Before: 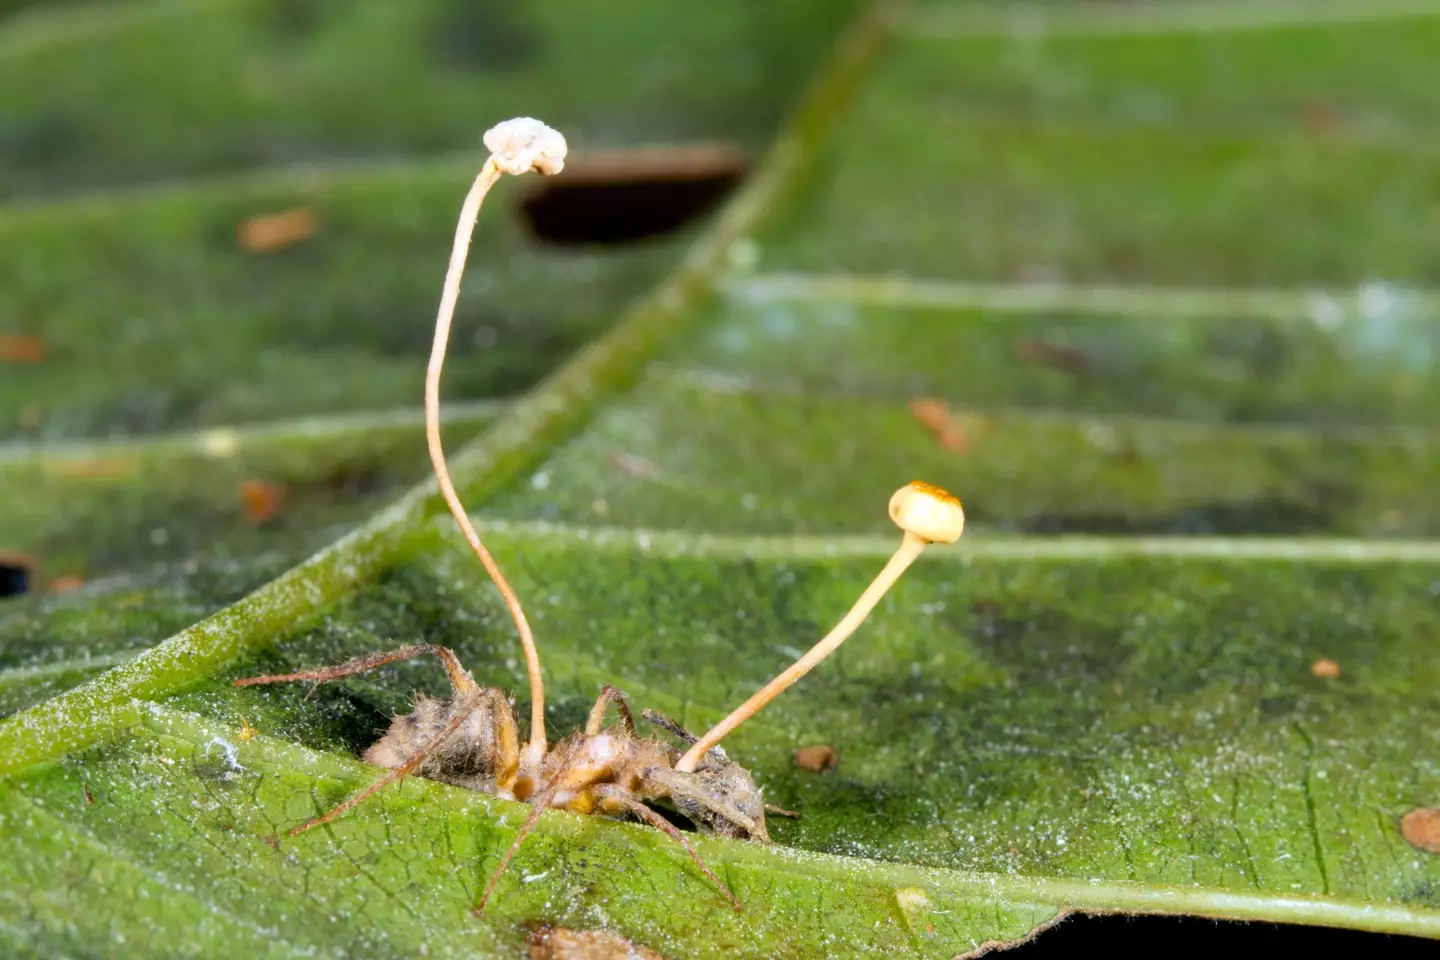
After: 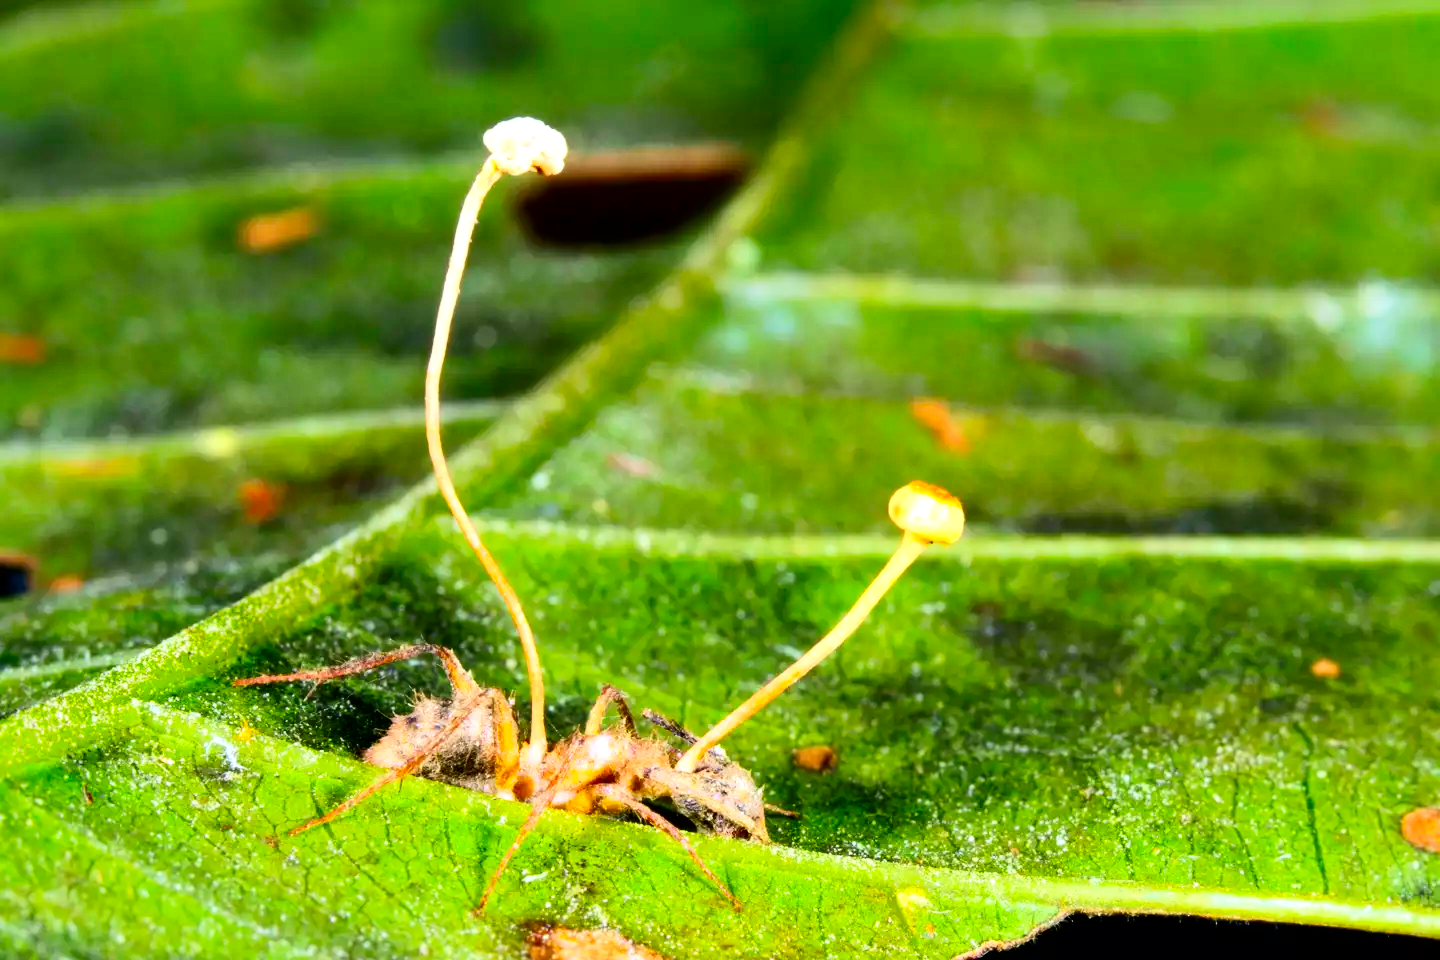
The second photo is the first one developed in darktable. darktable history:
tone equalizer: -8 EV -0.388 EV, -7 EV -0.365 EV, -6 EV -0.334 EV, -5 EV -0.193 EV, -3 EV 0.214 EV, -2 EV 0.307 EV, -1 EV 0.408 EV, +0 EV 0.426 EV
contrast brightness saturation: contrast 0.256, brightness 0.012, saturation 0.851
